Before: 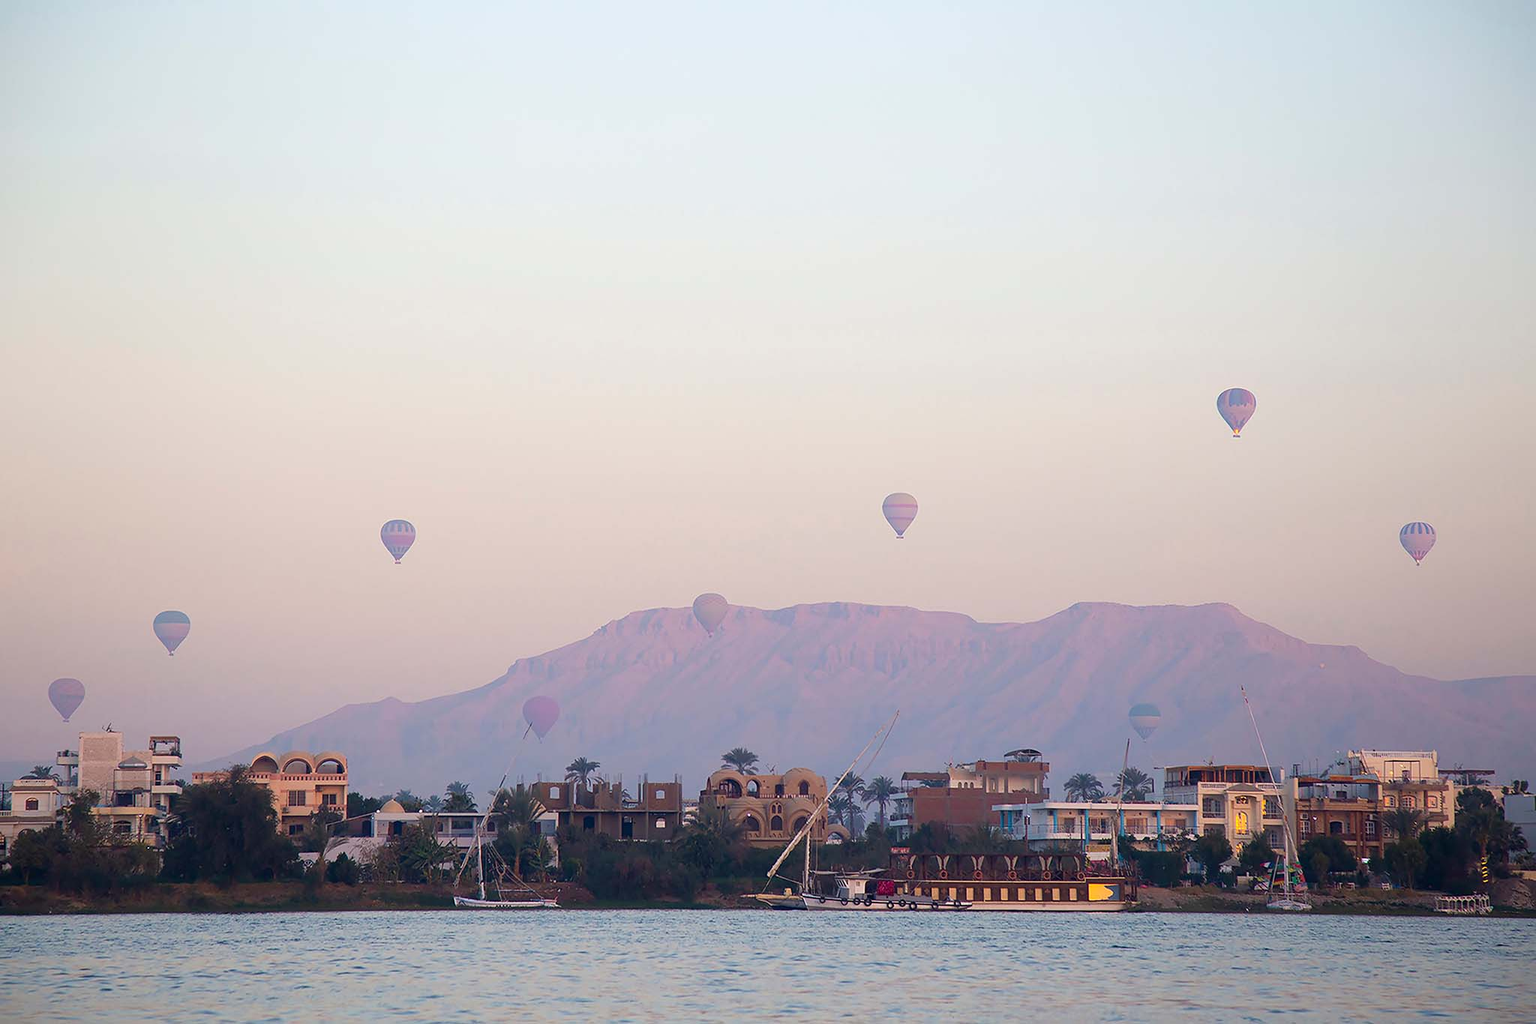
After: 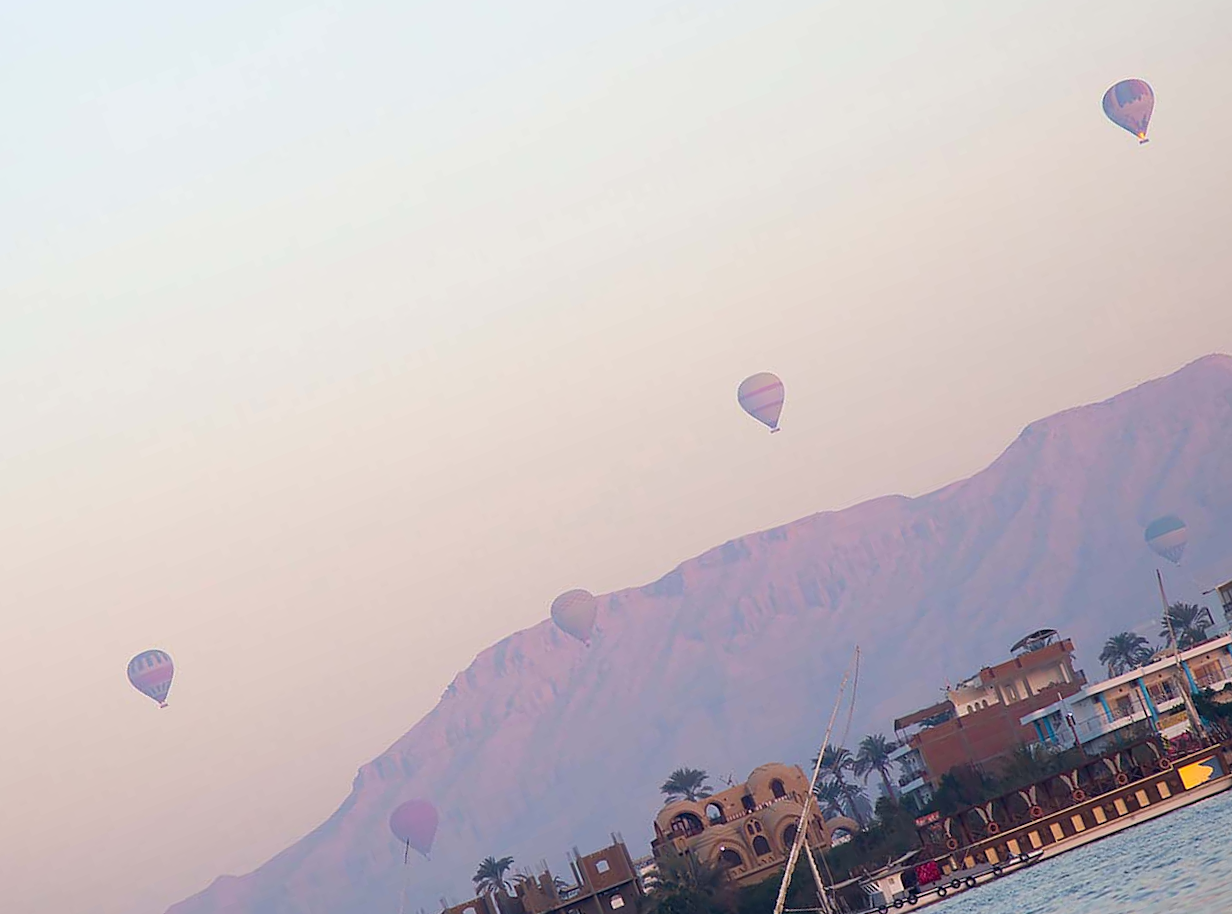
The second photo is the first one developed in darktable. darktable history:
crop and rotate: angle 21.35°, left 6.819%, right 4.265%, bottom 1.064%
